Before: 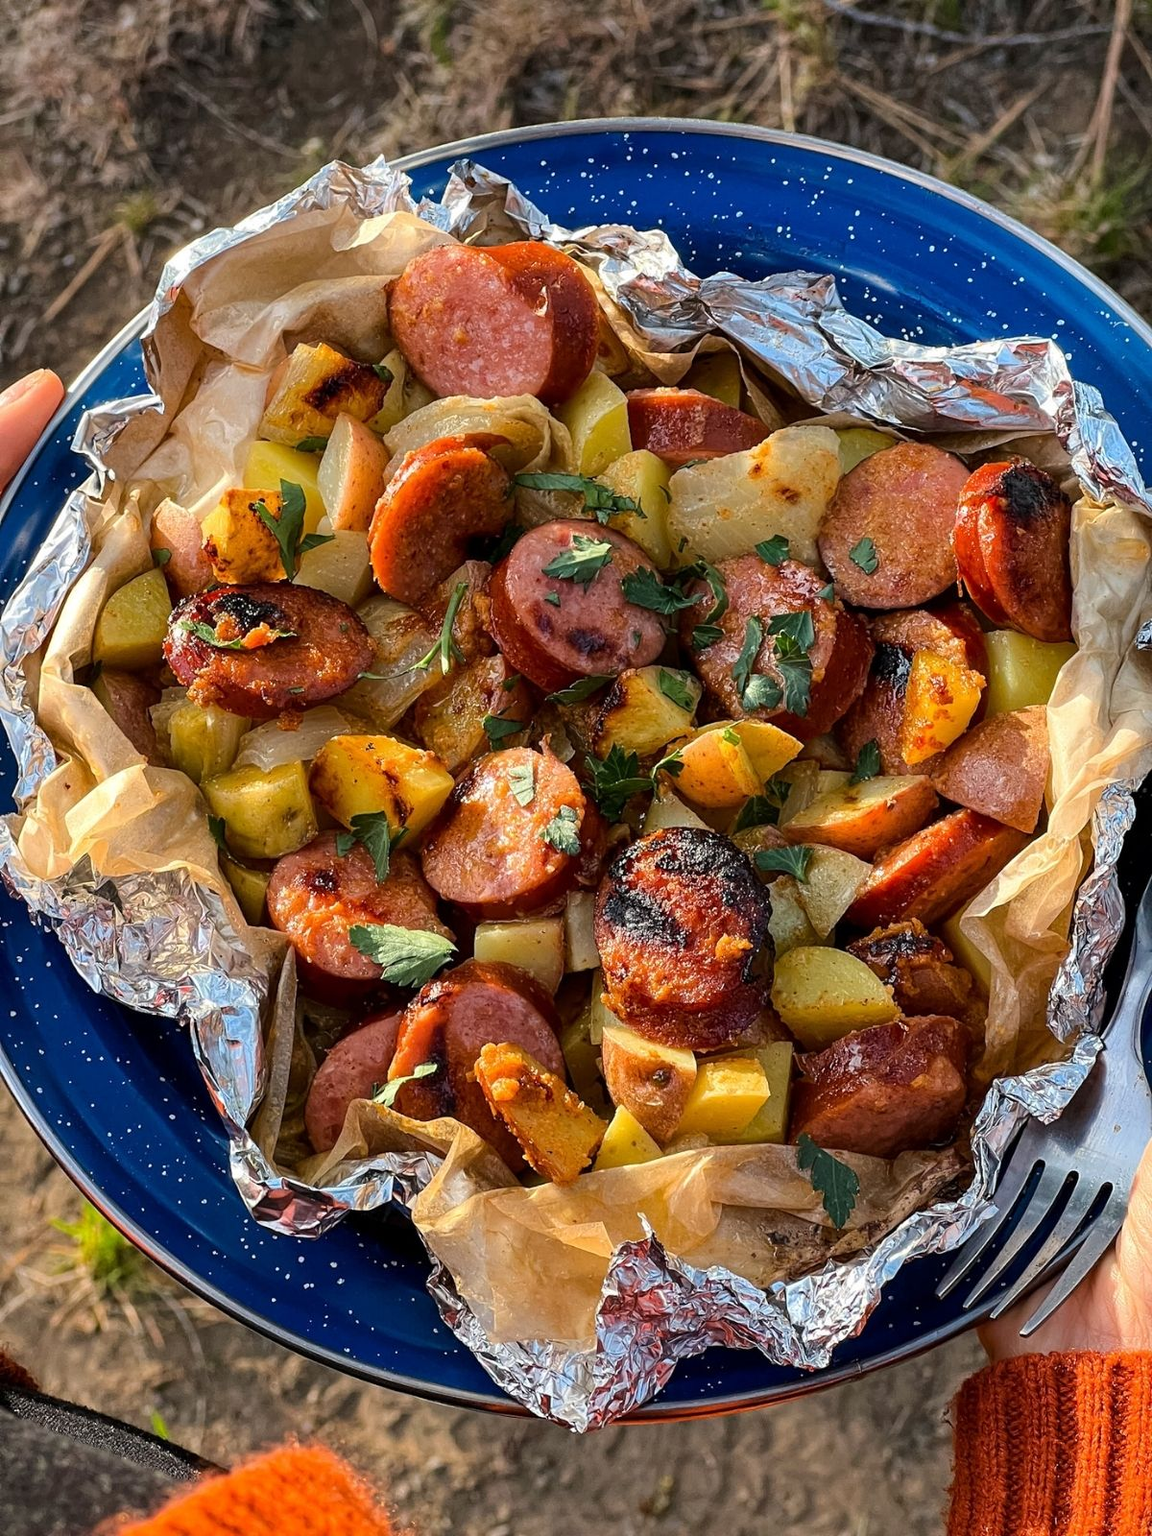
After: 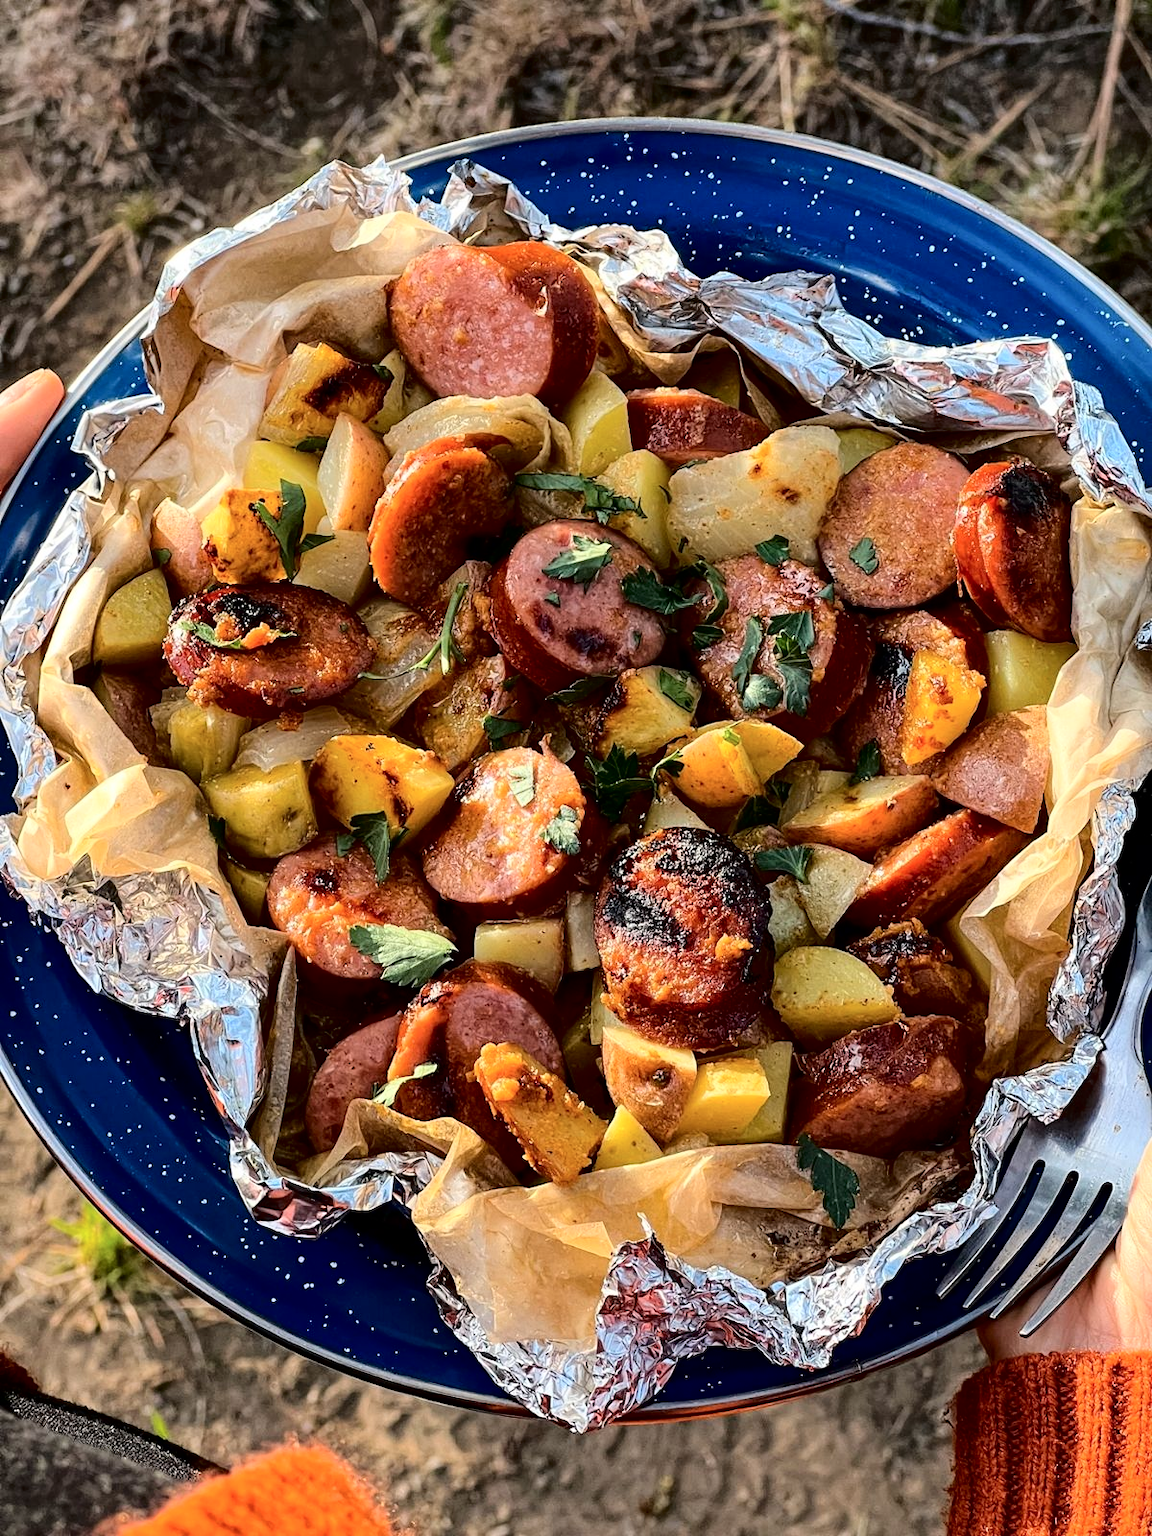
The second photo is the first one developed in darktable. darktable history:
tone curve: curves: ch0 [(0, 0) (0.003, 0) (0.011, 0.002) (0.025, 0.004) (0.044, 0.007) (0.069, 0.015) (0.1, 0.025) (0.136, 0.04) (0.177, 0.09) (0.224, 0.152) (0.277, 0.239) (0.335, 0.335) (0.399, 0.43) (0.468, 0.524) (0.543, 0.621) (0.623, 0.712) (0.709, 0.789) (0.801, 0.871) (0.898, 0.951) (1, 1)], color space Lab, independent channels, preserve colors none
